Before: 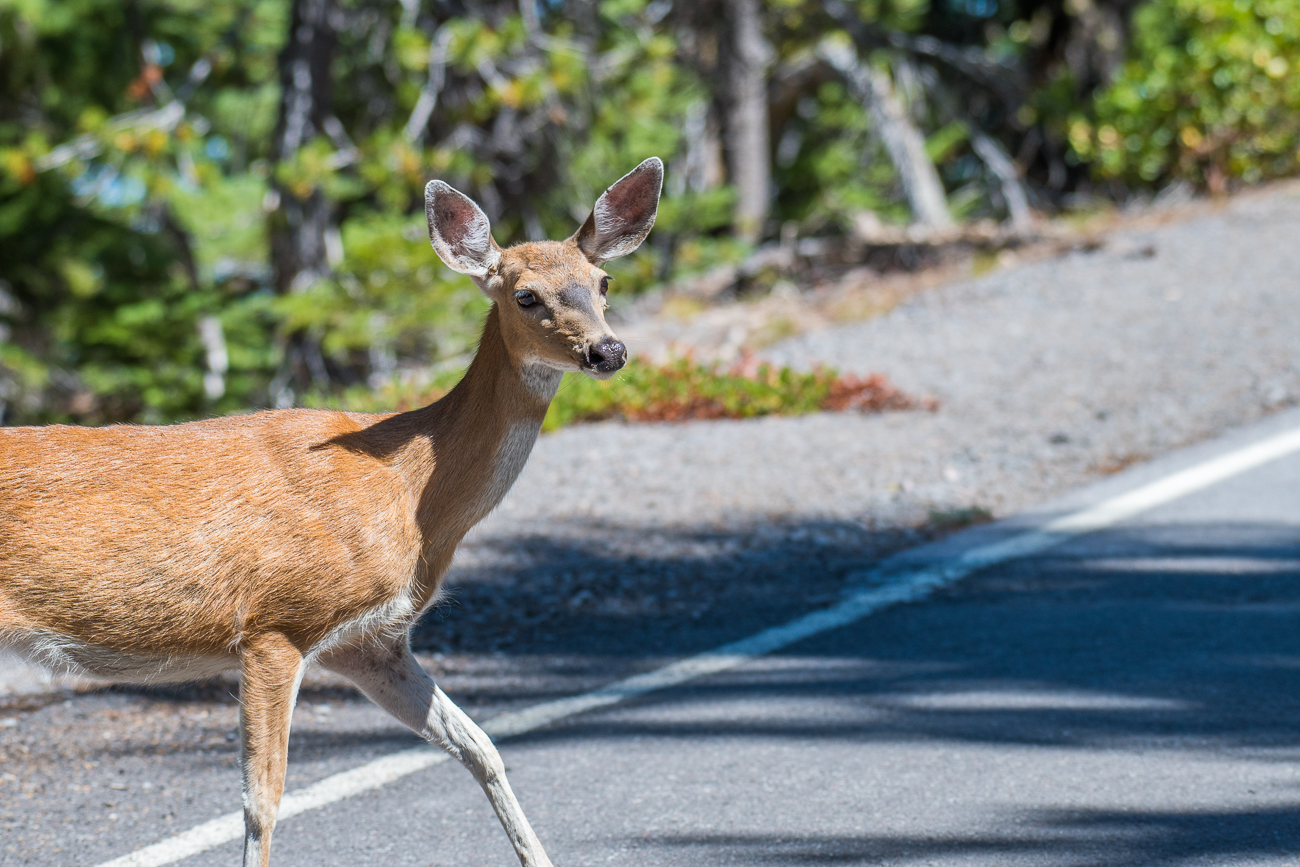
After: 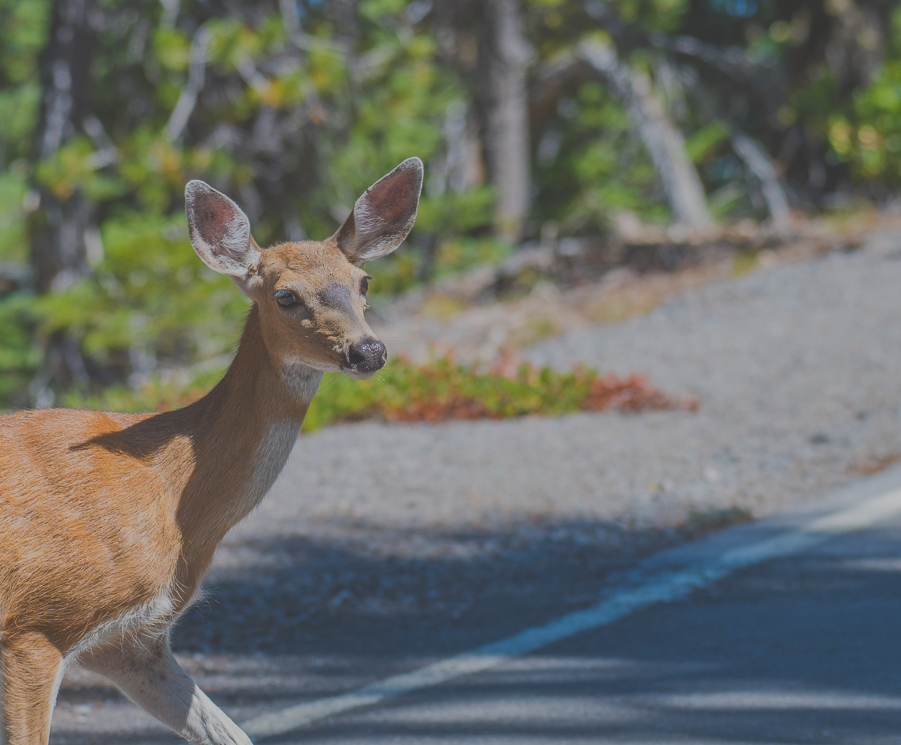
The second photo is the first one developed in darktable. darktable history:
exposure: black level correction -0.015, exposure -0.5 EV, compensate highlight preservation false
white balance: red 1, blue 1
crop: left 18.479%, right 12.2%, bottom 13.971%
contrast brightness saturation: contrast -0.28
